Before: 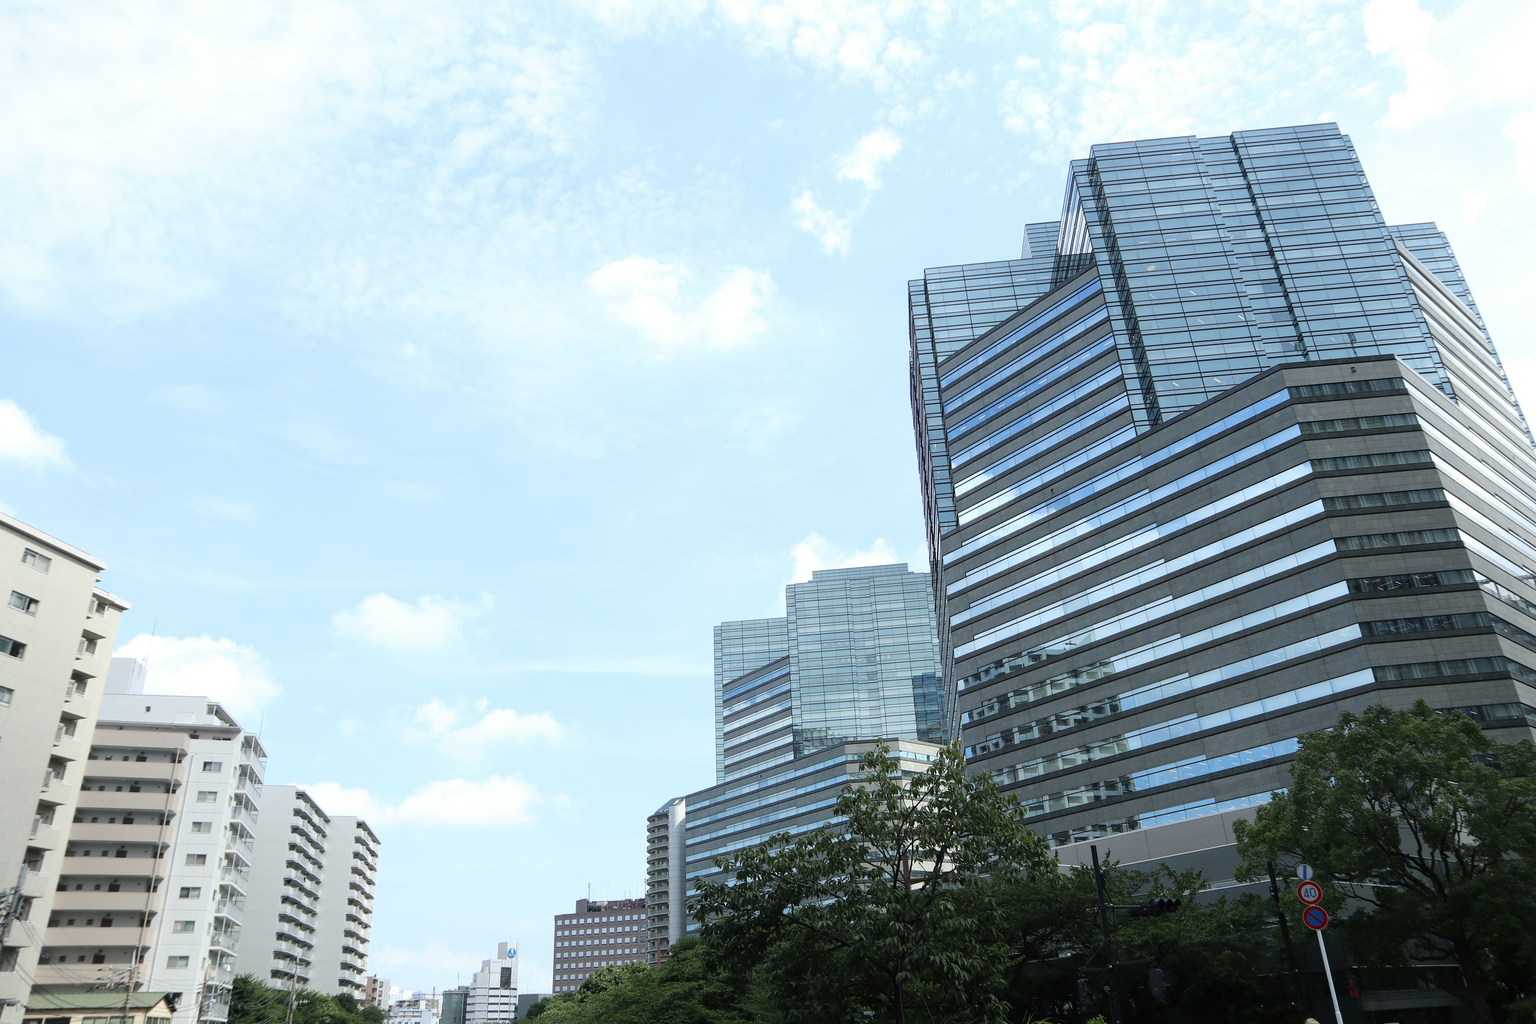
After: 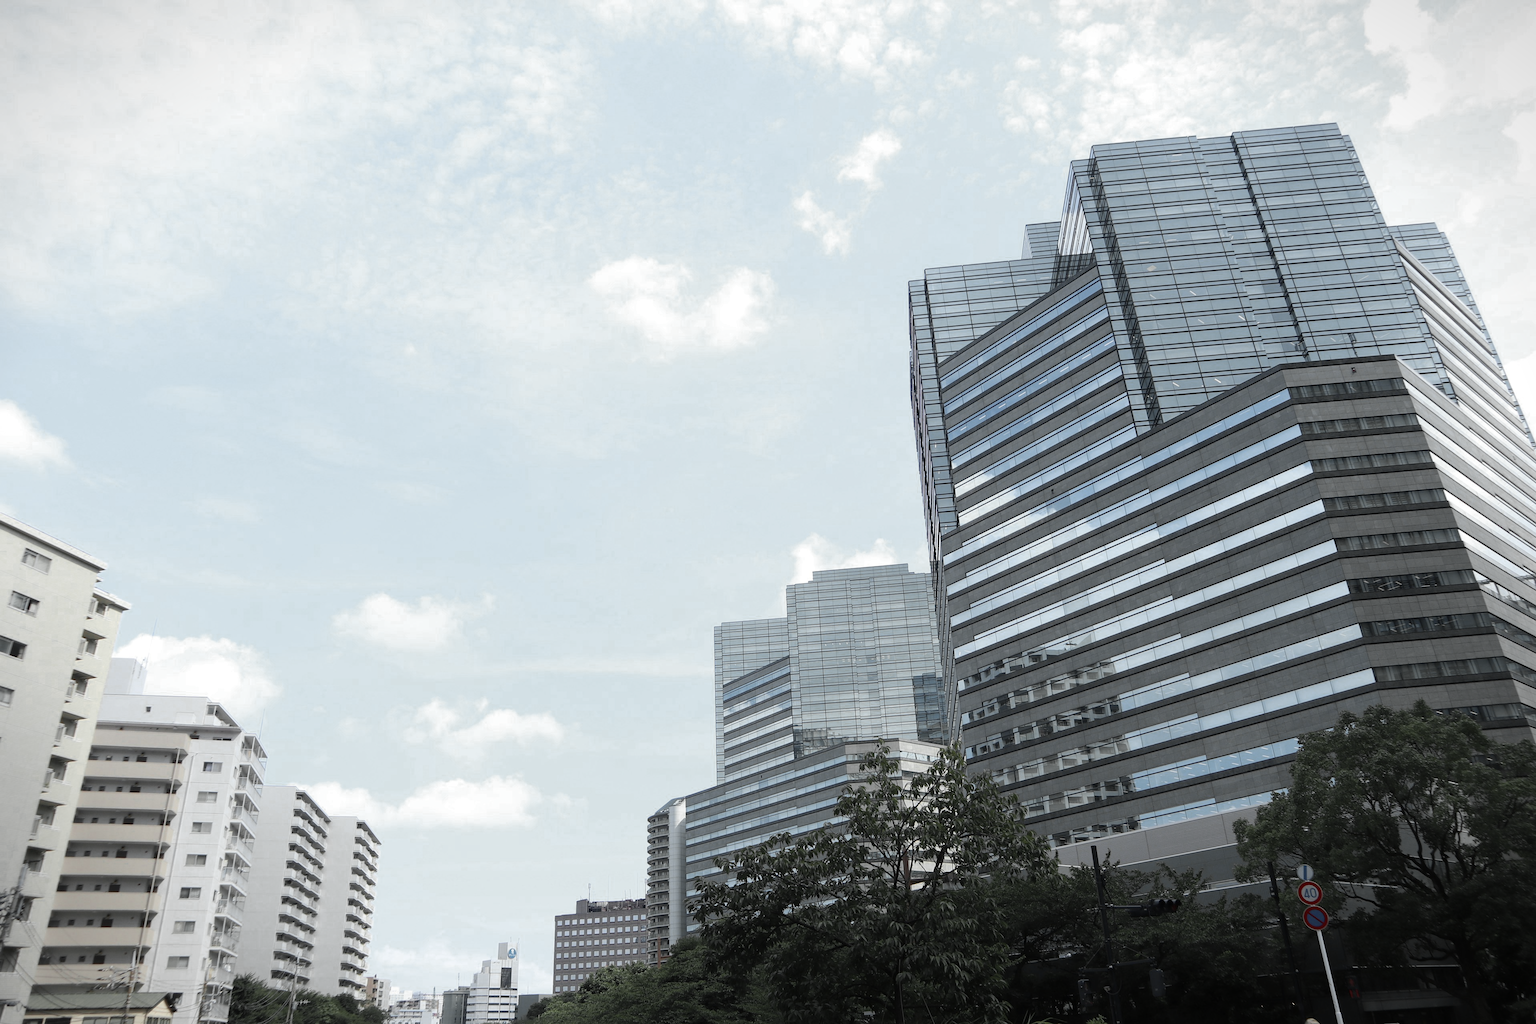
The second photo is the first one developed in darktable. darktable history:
vignetting: fall-off start 100.09%, fall-off radius 64.96%, automatic ratio true
tone equalizer: edges refinement/feathering 500, mask exposure compensation -1.57 EV, preserve details no
color zones: curves: ch0 [(0.035, 0.242) (0.25, 0.5) (0.384, 0.214) (0.488, 0.255) (0.75, 0.5)]; ch1 [(0.063, 0.379) (0.25, 0.5) (0.354, 0.201) (0.489, 0.085) (0.729, 0.271)]; ch2 [(0.25, 0.5) (0.38, 0.517) (0.442, 0.51) (0.735, 0.456)]
